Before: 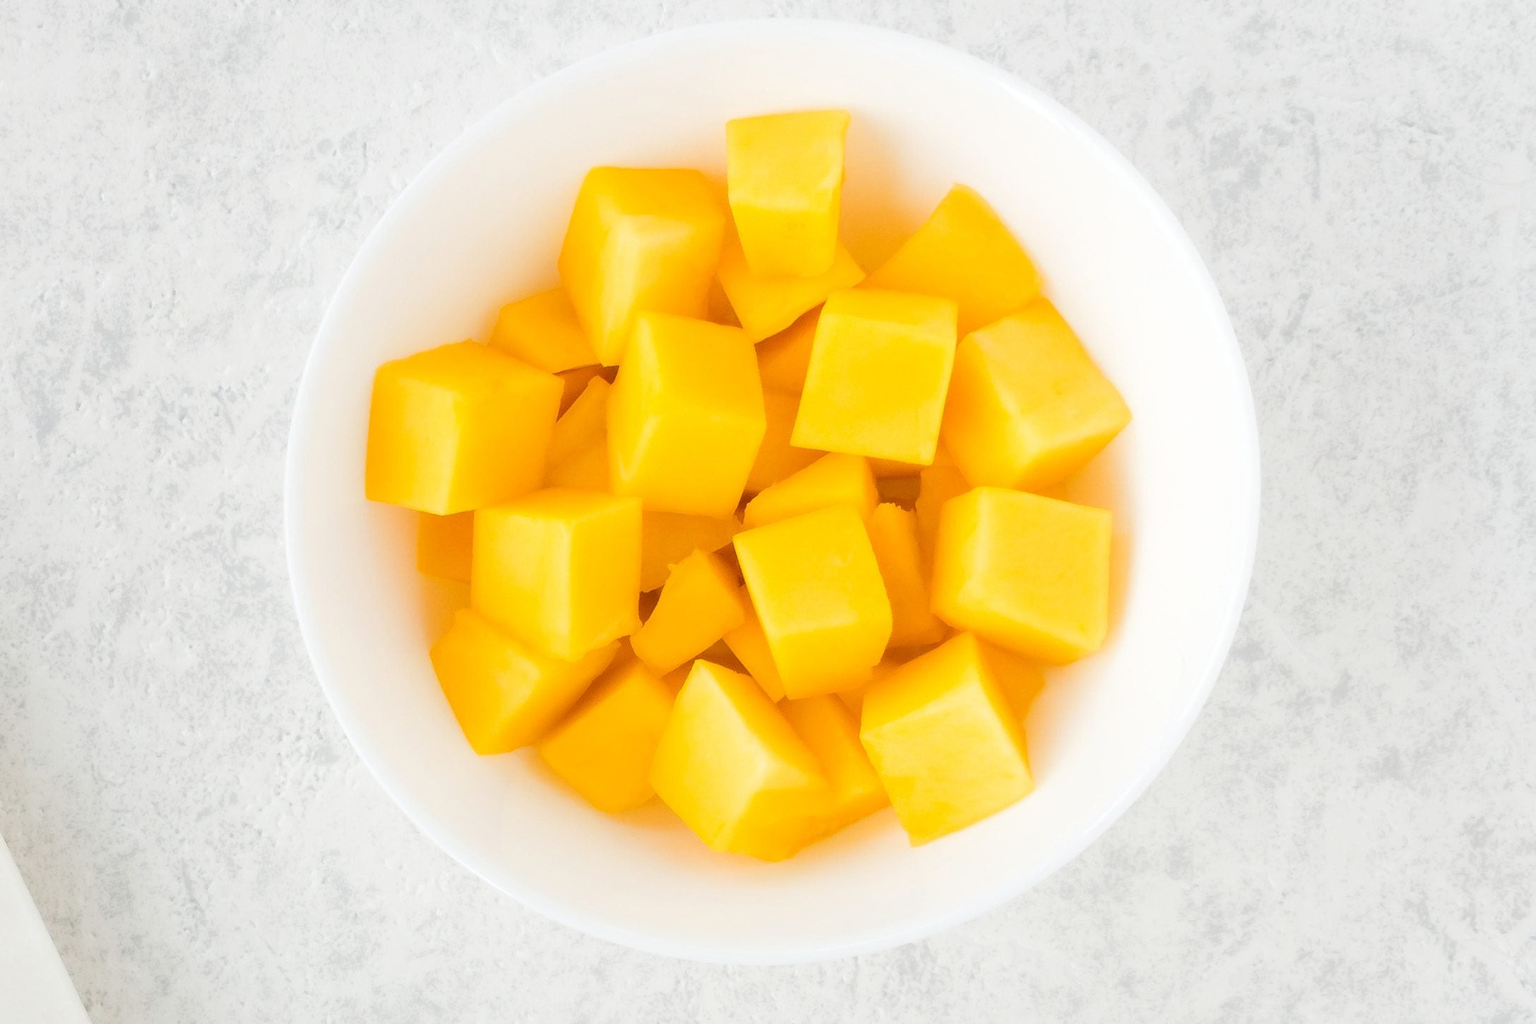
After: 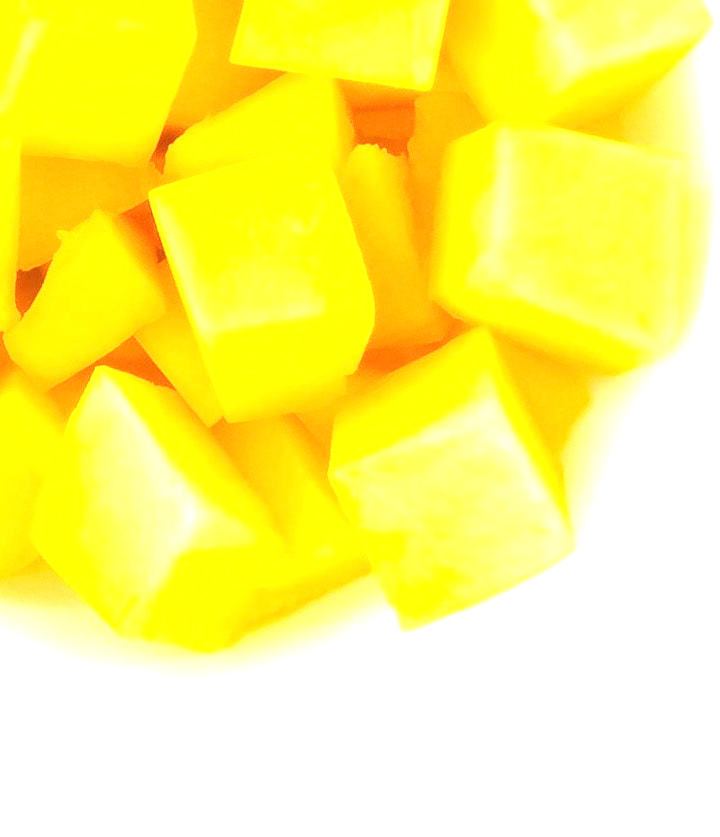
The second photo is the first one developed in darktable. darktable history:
crop: left 40.878%, top 39.176%, right 25.993%, bottom 3.081%
exposure: black level correction 0, exposure 1.1 EV, compensate exposure bias true, compensate highlight preservation false
